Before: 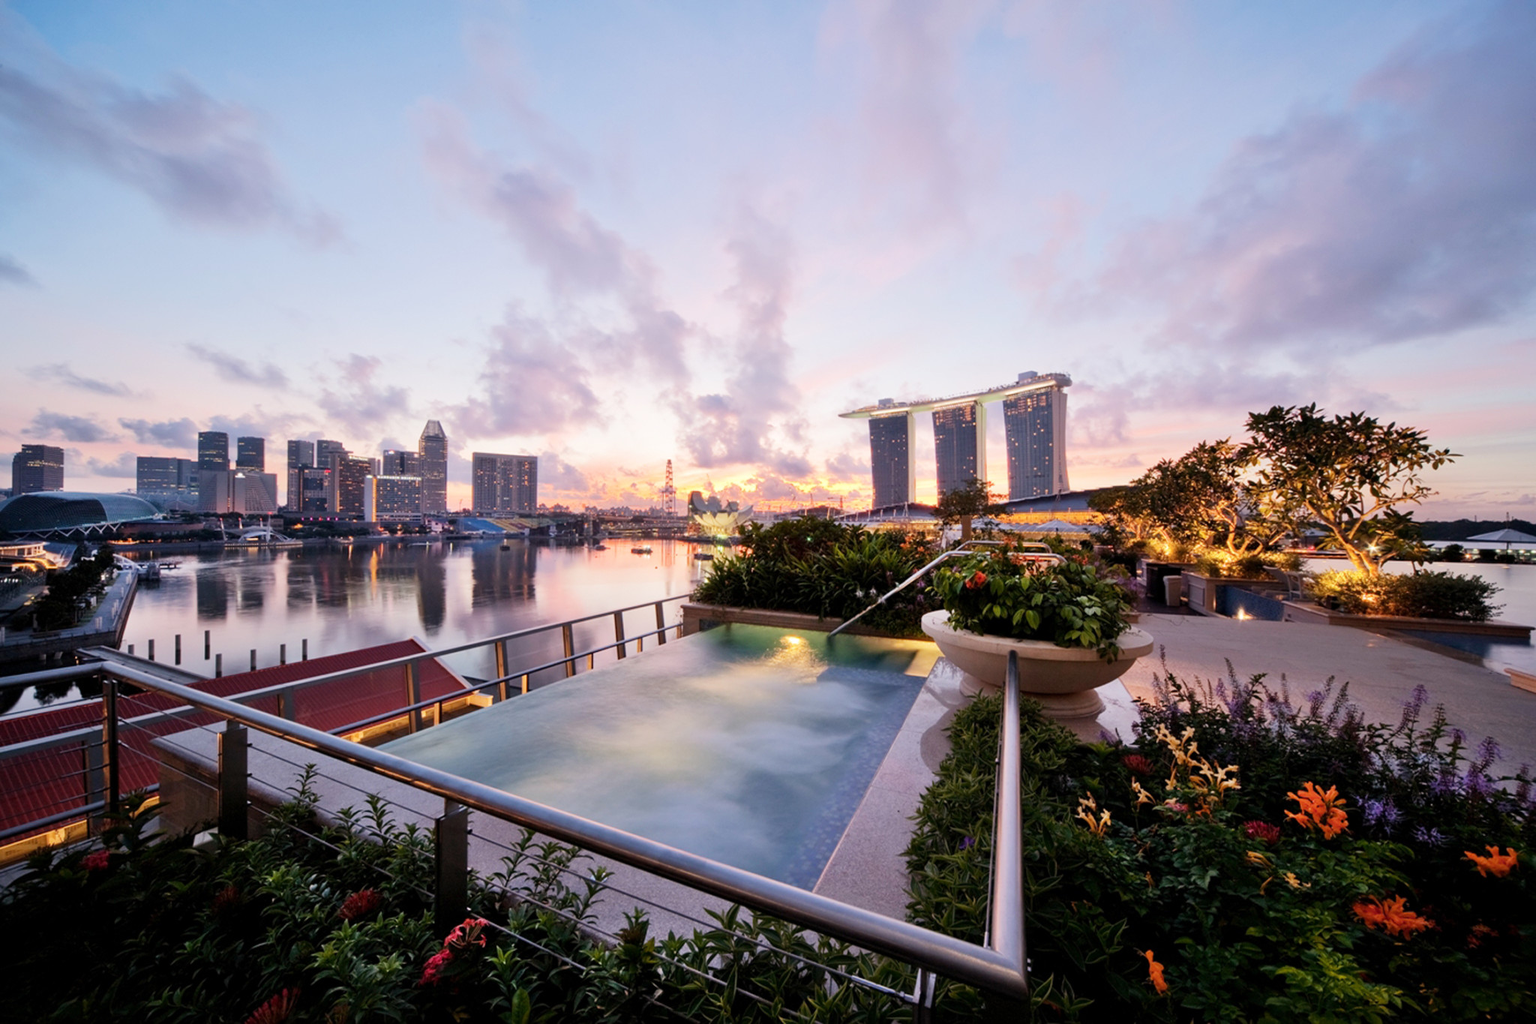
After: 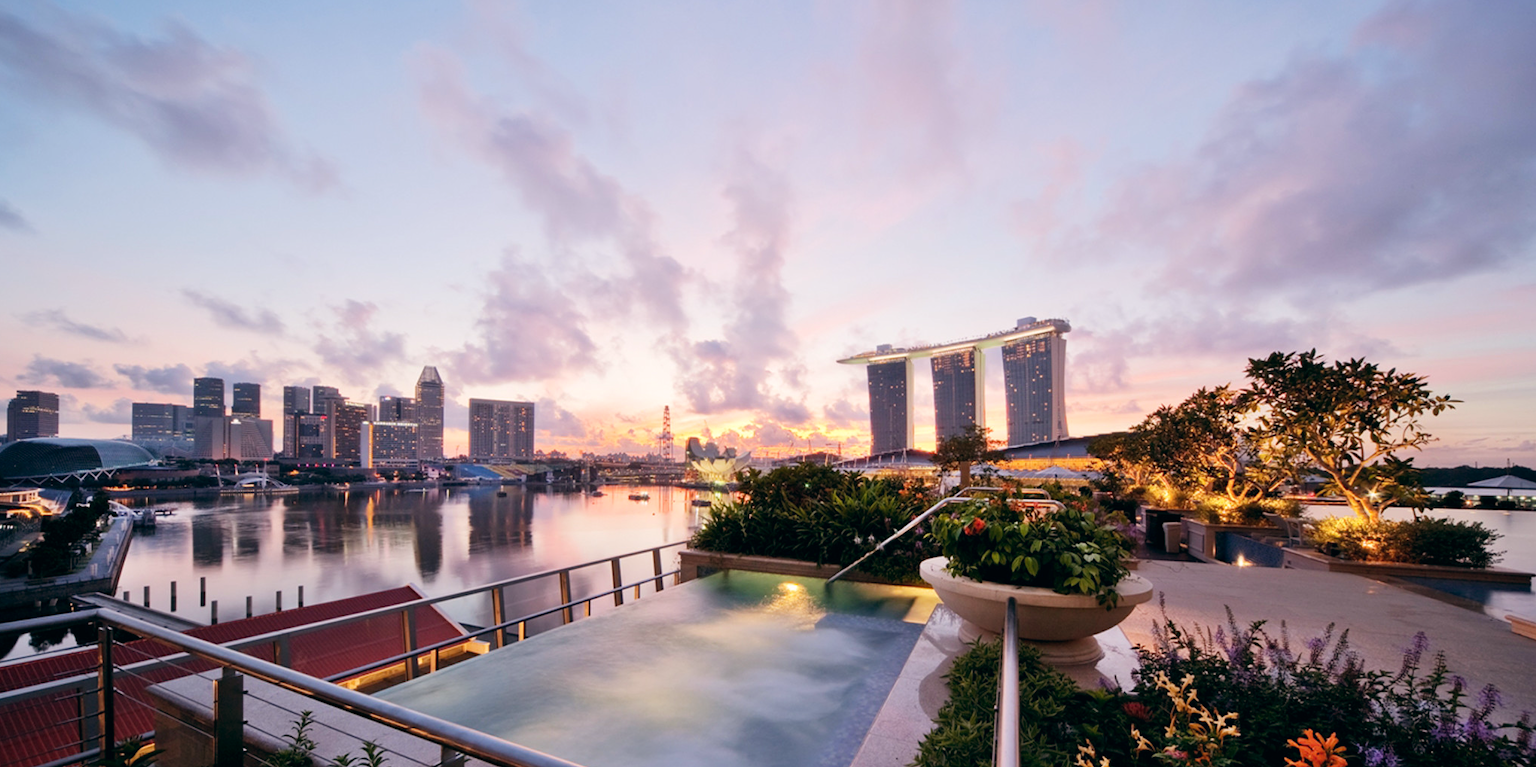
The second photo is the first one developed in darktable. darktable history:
color balance: lift [1, 0.998, 1.001, 1.002], gamma [1, 1.02, 1, 0.98], gain [1, 1.02, 1.003, 0.98]
white balance: emerald 1
crop: left 0.387%, top 5.469%, bottom 19.809%
